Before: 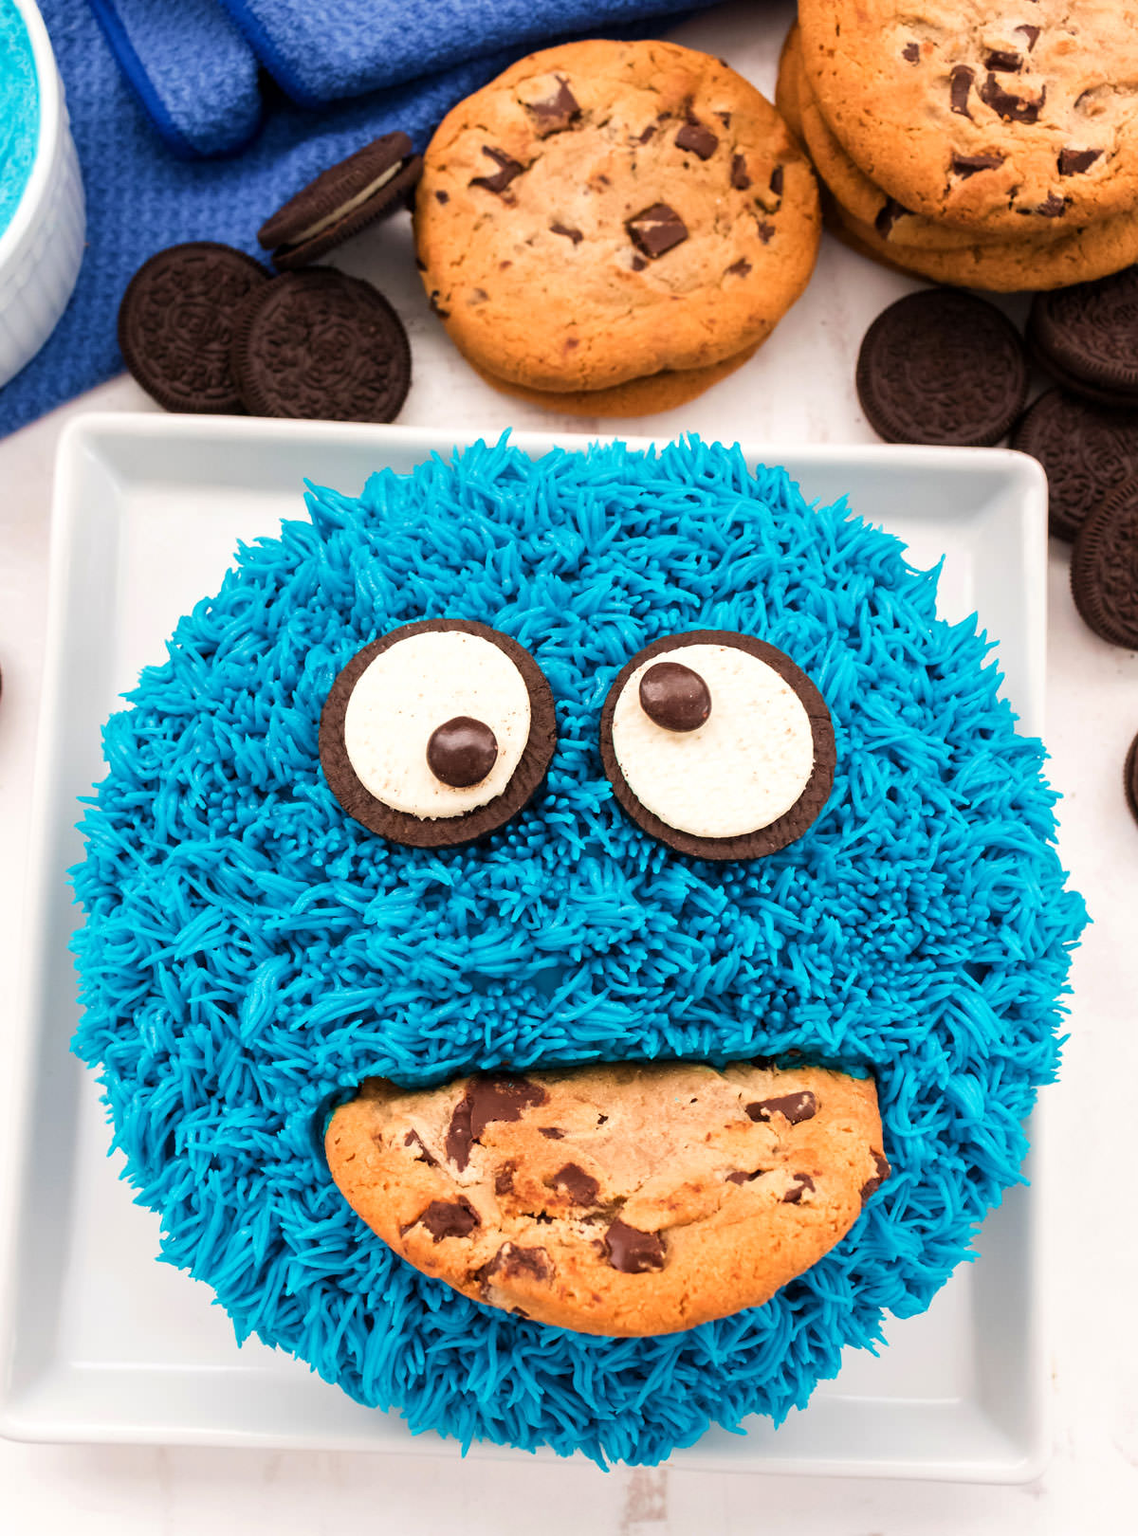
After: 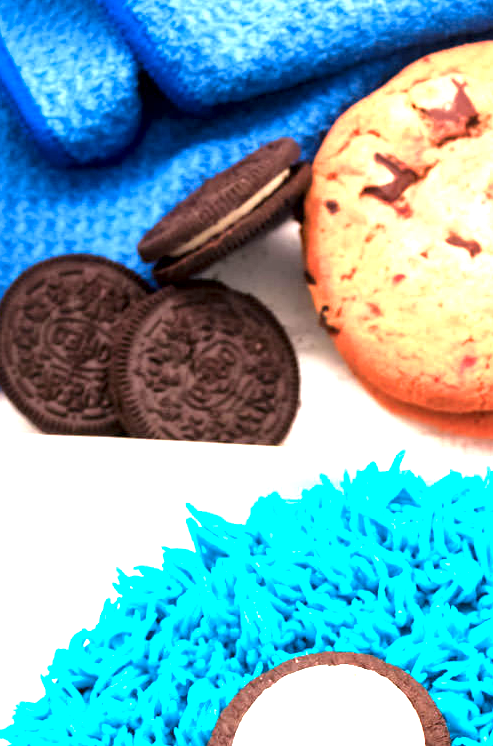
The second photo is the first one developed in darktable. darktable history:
exposure: black level correction 0, exposure 1.513 EV, compensate highlight preservation false
crop and rotate: left 11.234%, top 0.103%, right 47.671%, bottom 53.791%
local contrast: mode bilateral grid, contrast 19, coarseness 50, detail 162%, midtone range 0.2
color zones: curves: ch1 [(0.263, 0.53) (0.376, 0.287) (0.487, 0.512) (0.748, 0.547) (1, 0.513)]; ch2 [(0.262, 0.45) (0.751, 0.477)]
